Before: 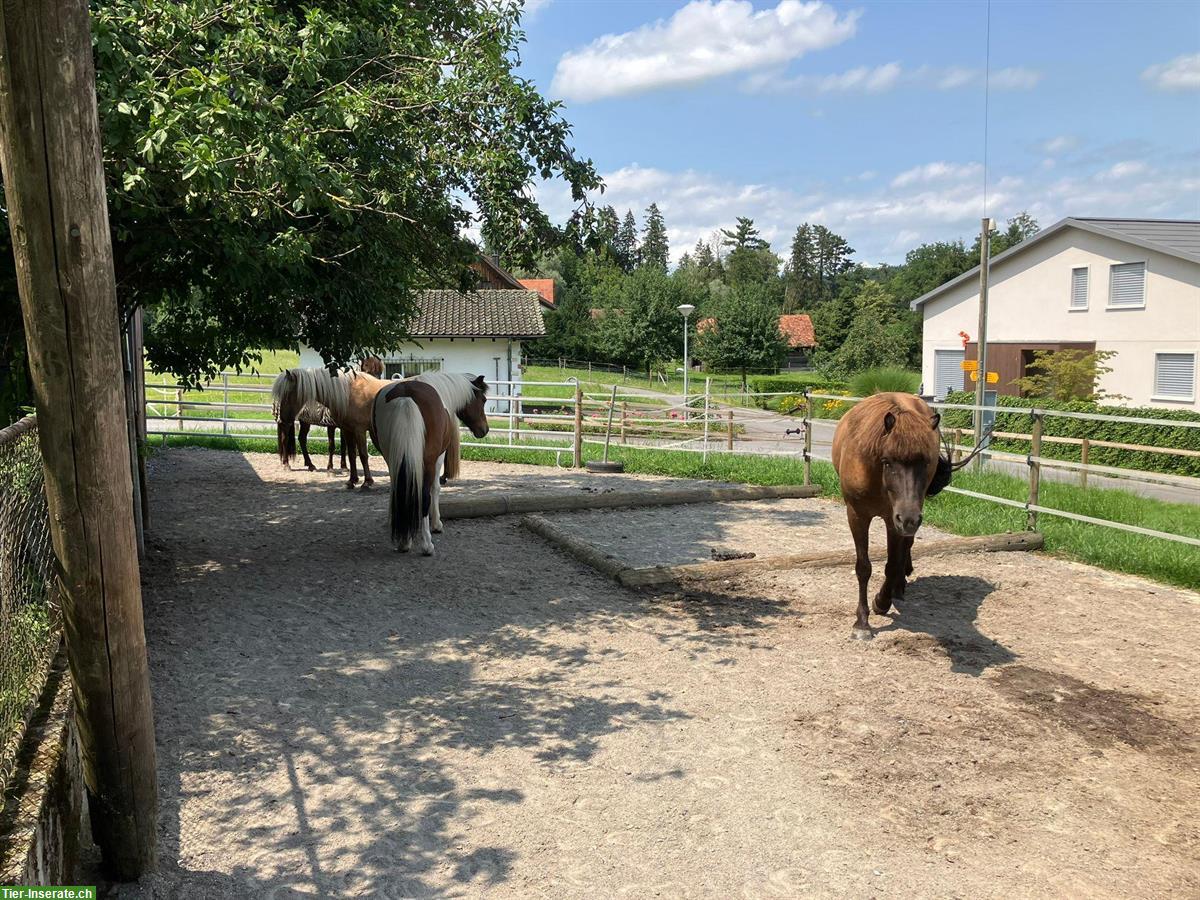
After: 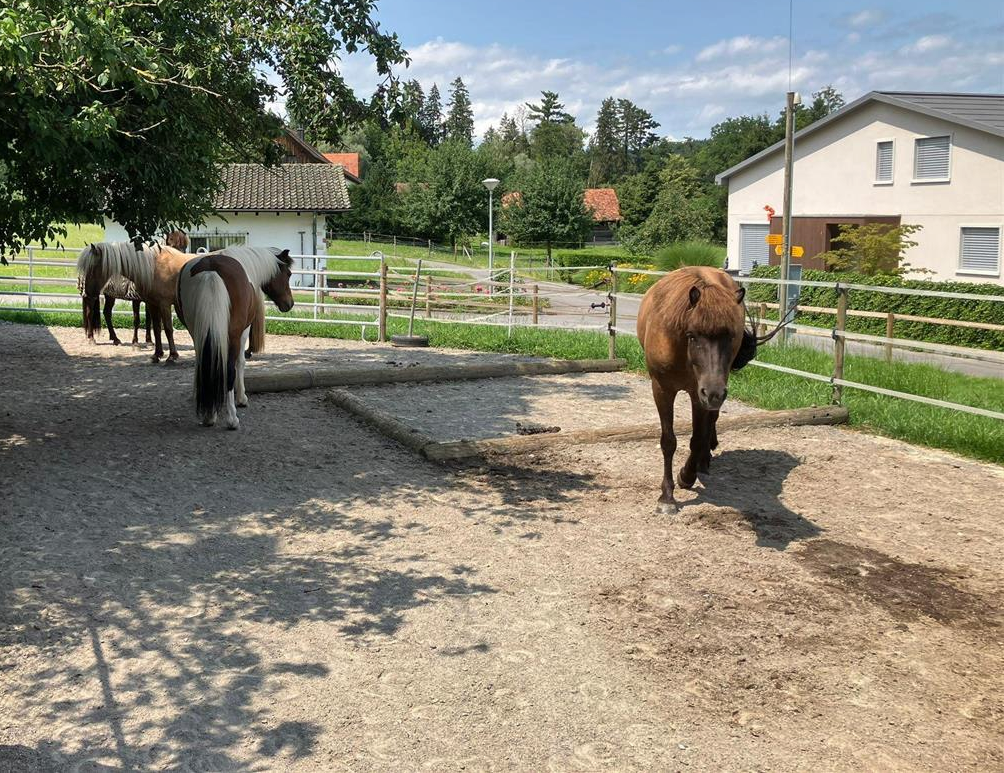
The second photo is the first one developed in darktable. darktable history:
shadows and highlights: white point adjustment 0.045, soften with gaussian
crop: left 16.326%, top 14.065%
